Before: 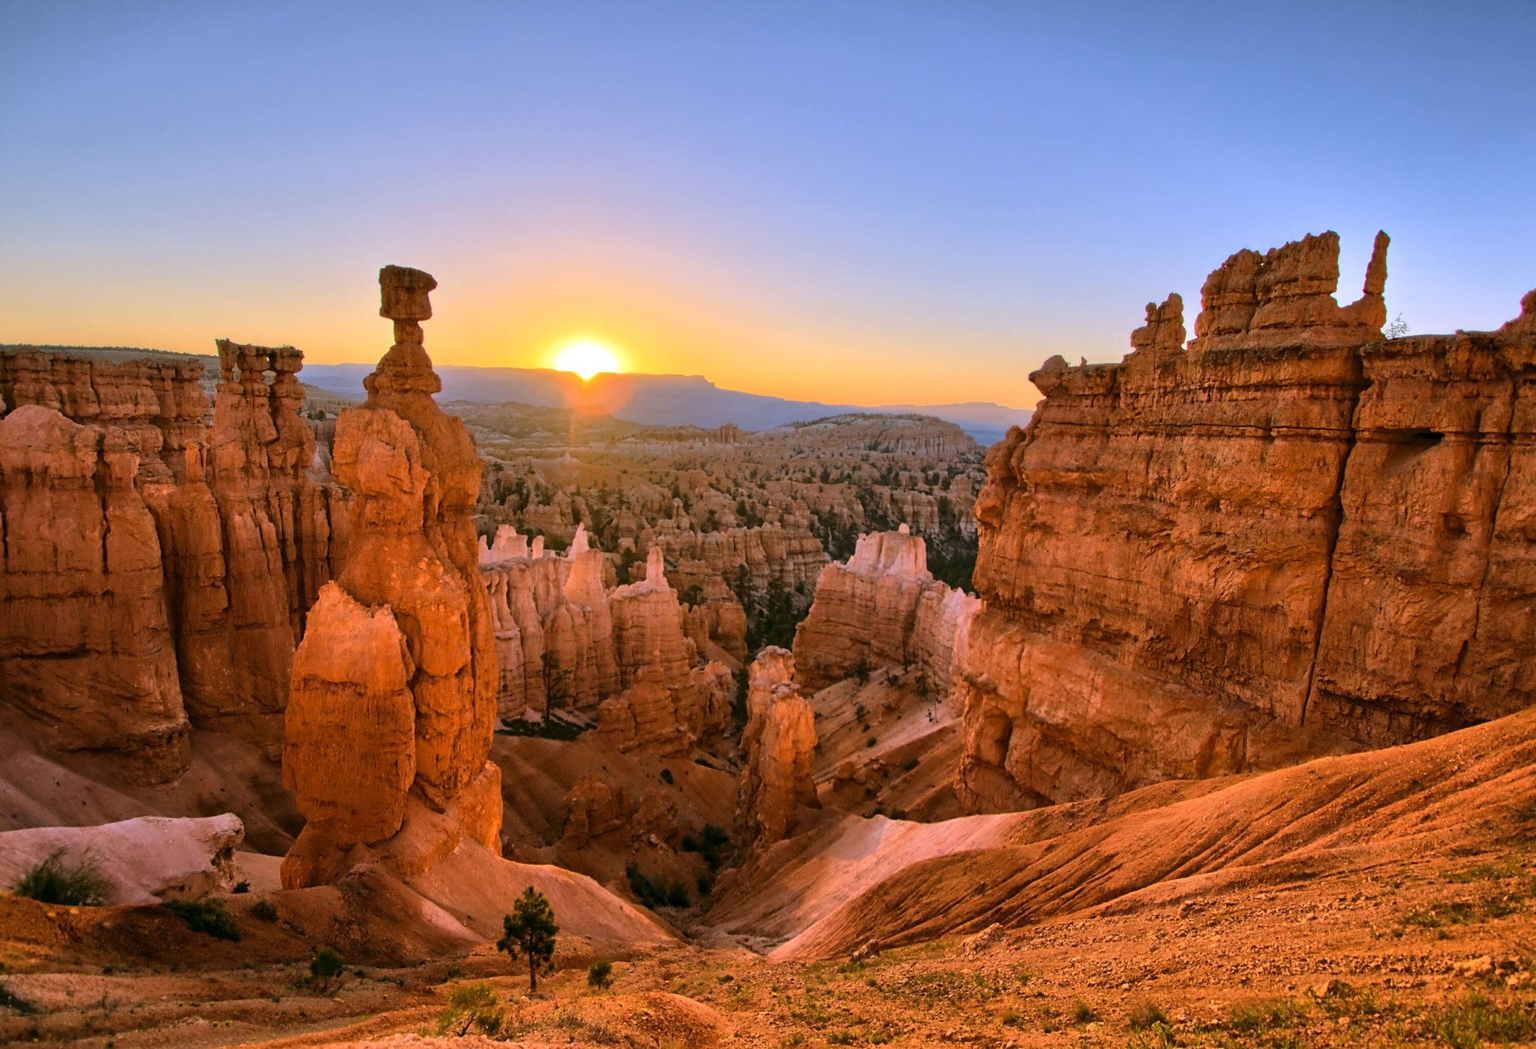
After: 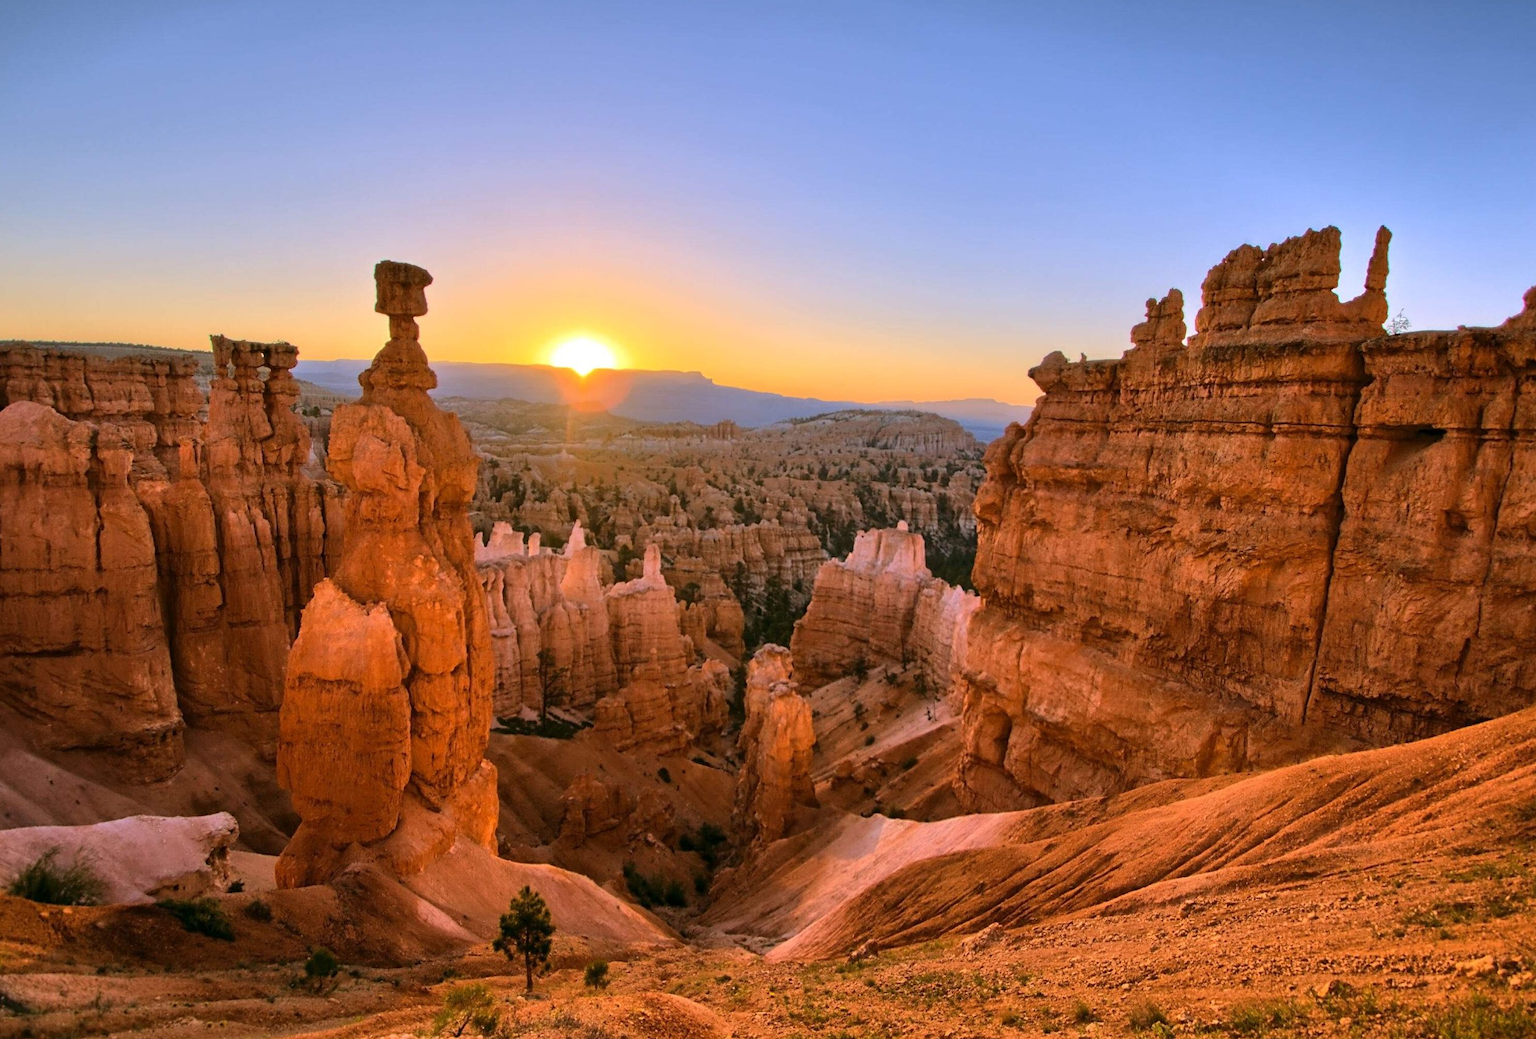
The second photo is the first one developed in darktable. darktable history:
crop: left 0.475%, top 0.674%, right 0.148%, bottom 0.876%
